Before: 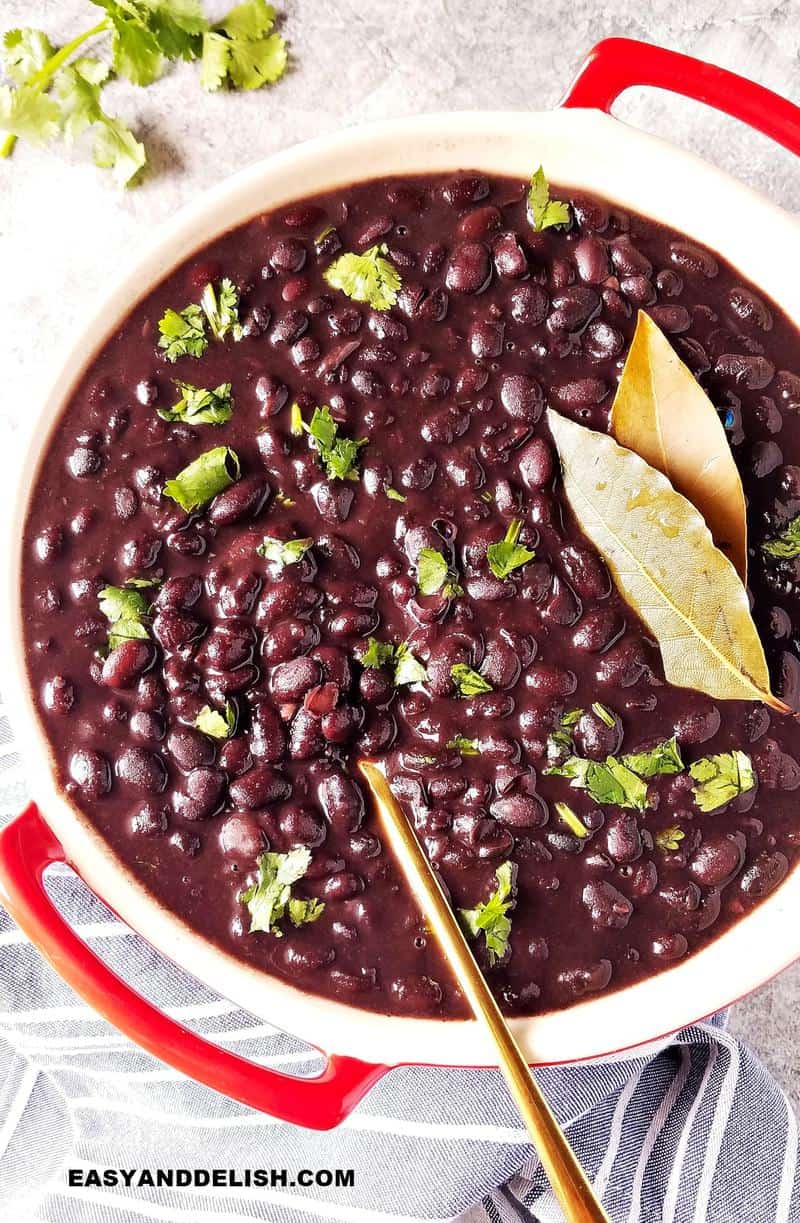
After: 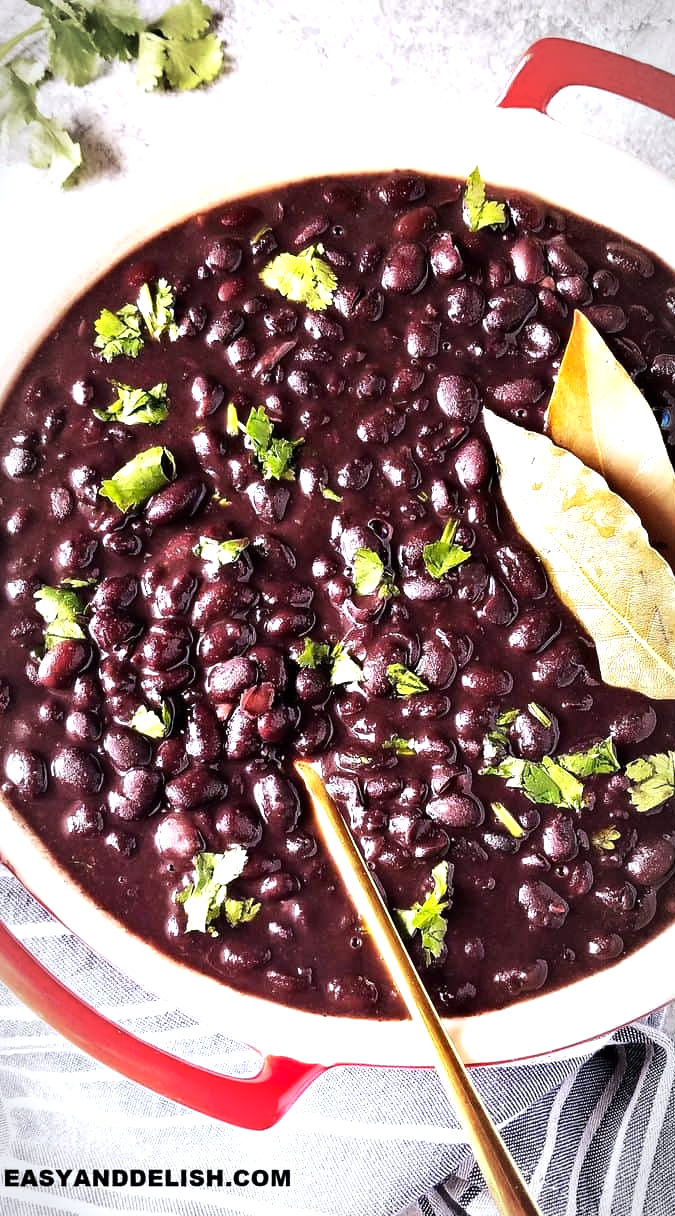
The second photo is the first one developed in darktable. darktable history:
vignetting: automatic ratio true
white balance: red 0.984, blue 1.059
crop: left 8.026%, right 7.374%
tone equalizer: -8 EV -0.75 EV, -7 EV -0.7 EV, -6 EV -0.6 EV, -5 EV -0.4 EV, -3 EV 0.4 EV, -2 EV 0.6 EV, -1 EV 0.7 EV, +0 EV 0.75 EV, edges refinement/feathering 500, mask exposure compensation -1.57 EV, preserve details no
